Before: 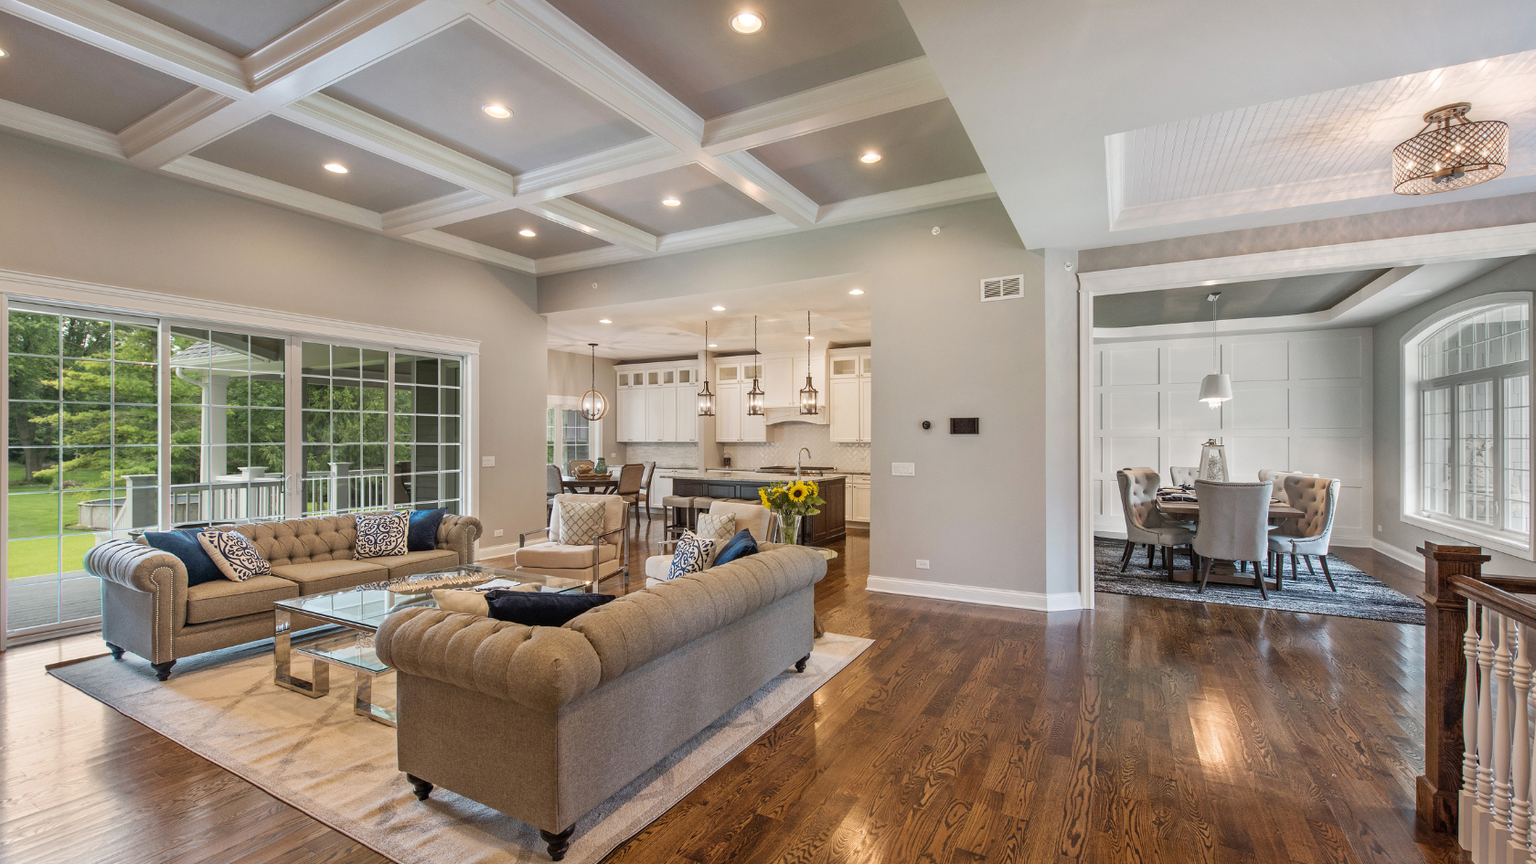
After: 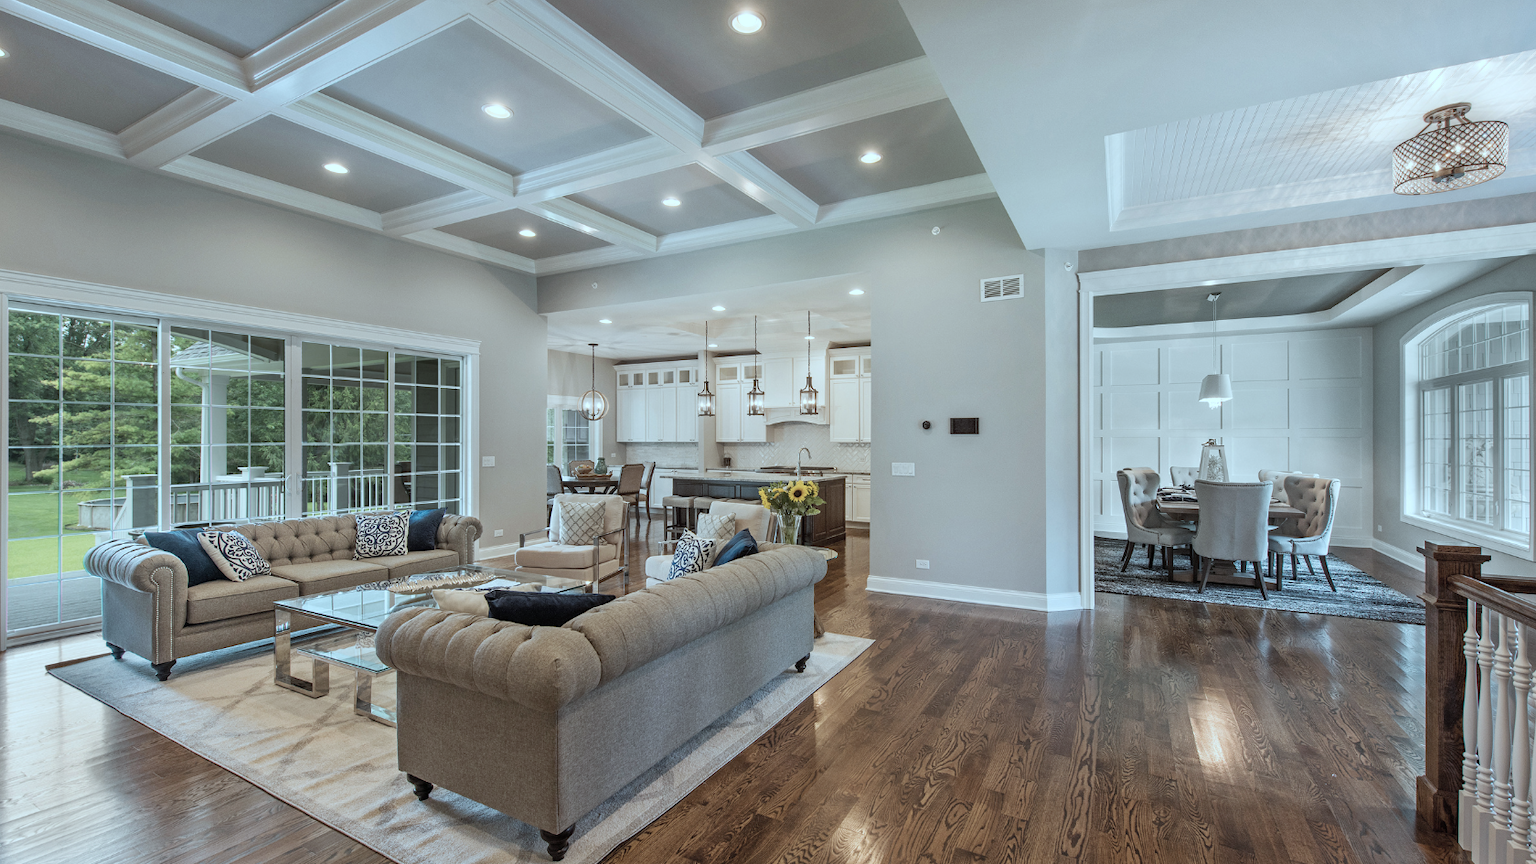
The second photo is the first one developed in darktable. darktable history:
color correction: highlights a* -13.32, highlights b* -17.95, saturation 0.715
